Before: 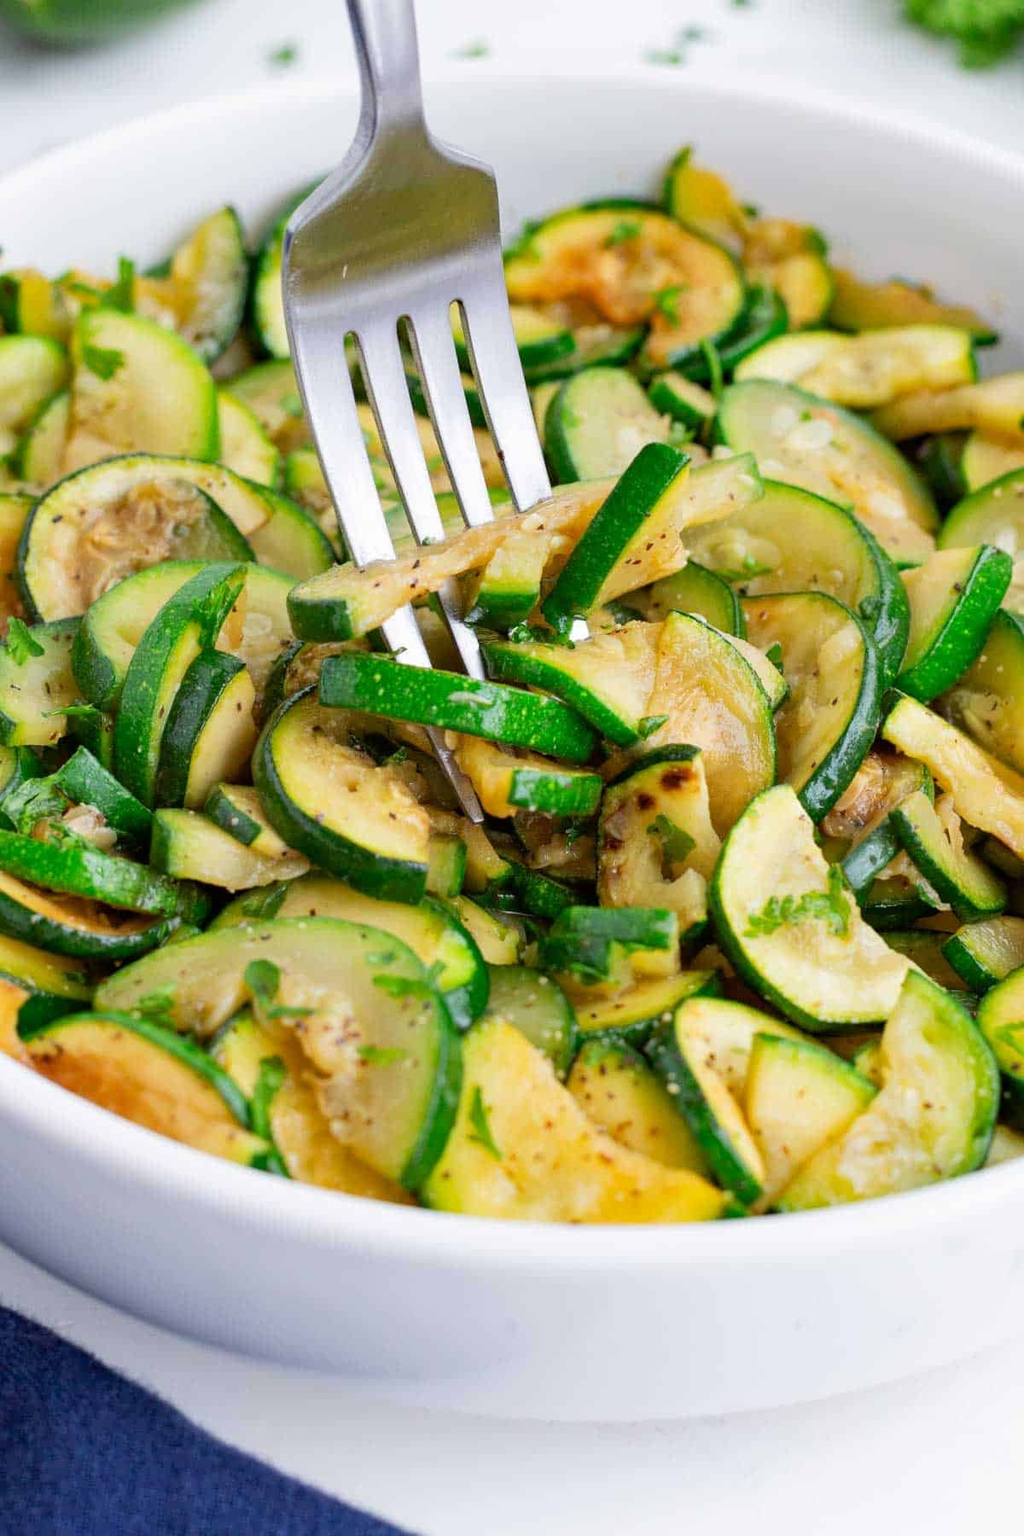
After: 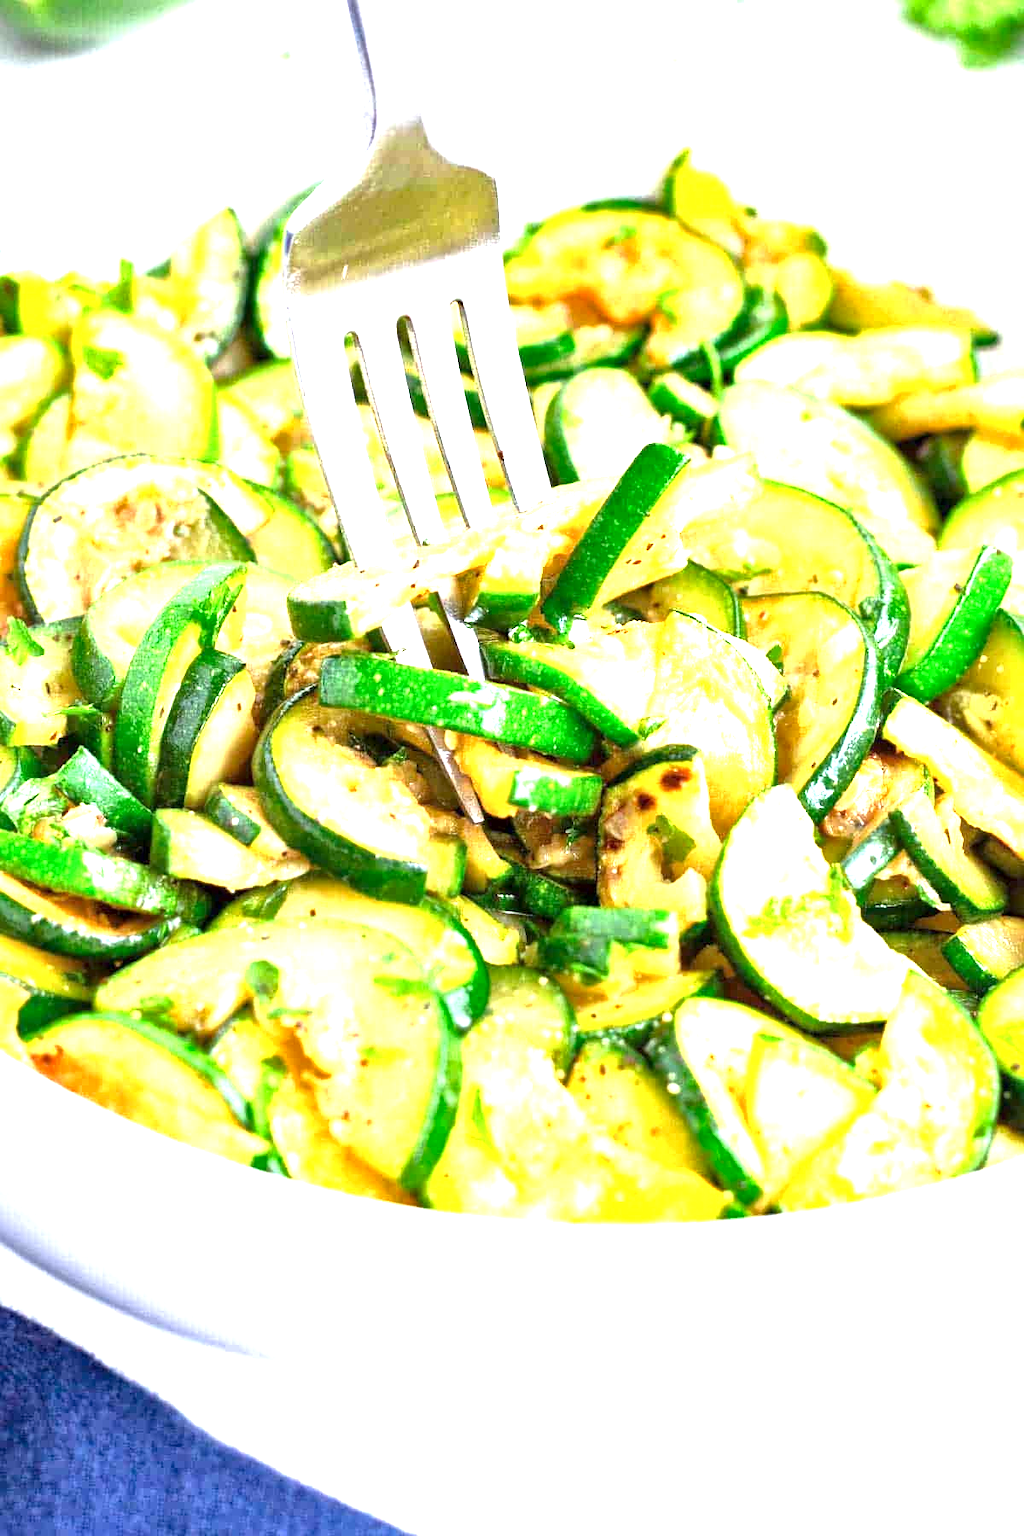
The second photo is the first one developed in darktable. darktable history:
local contrast: mode bilateral grid, contrast 50, coarseness 50, detail 150%, midtone range 0.2
exposure: black level correction 0, exposure 1.9 EV, compensate highlight preservation false
